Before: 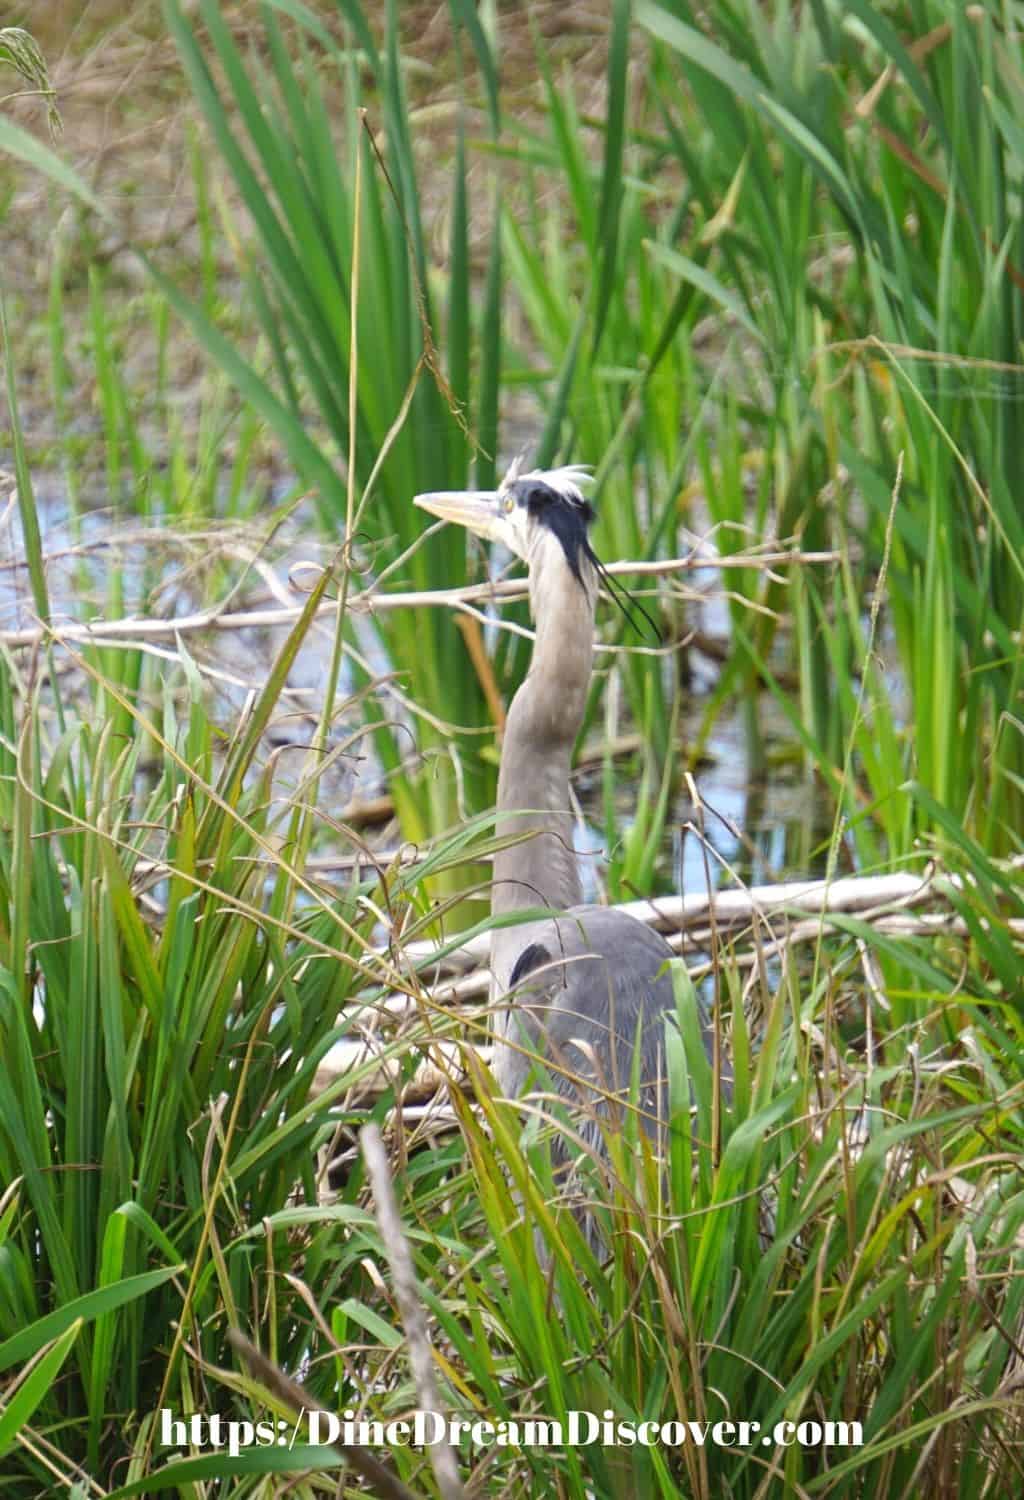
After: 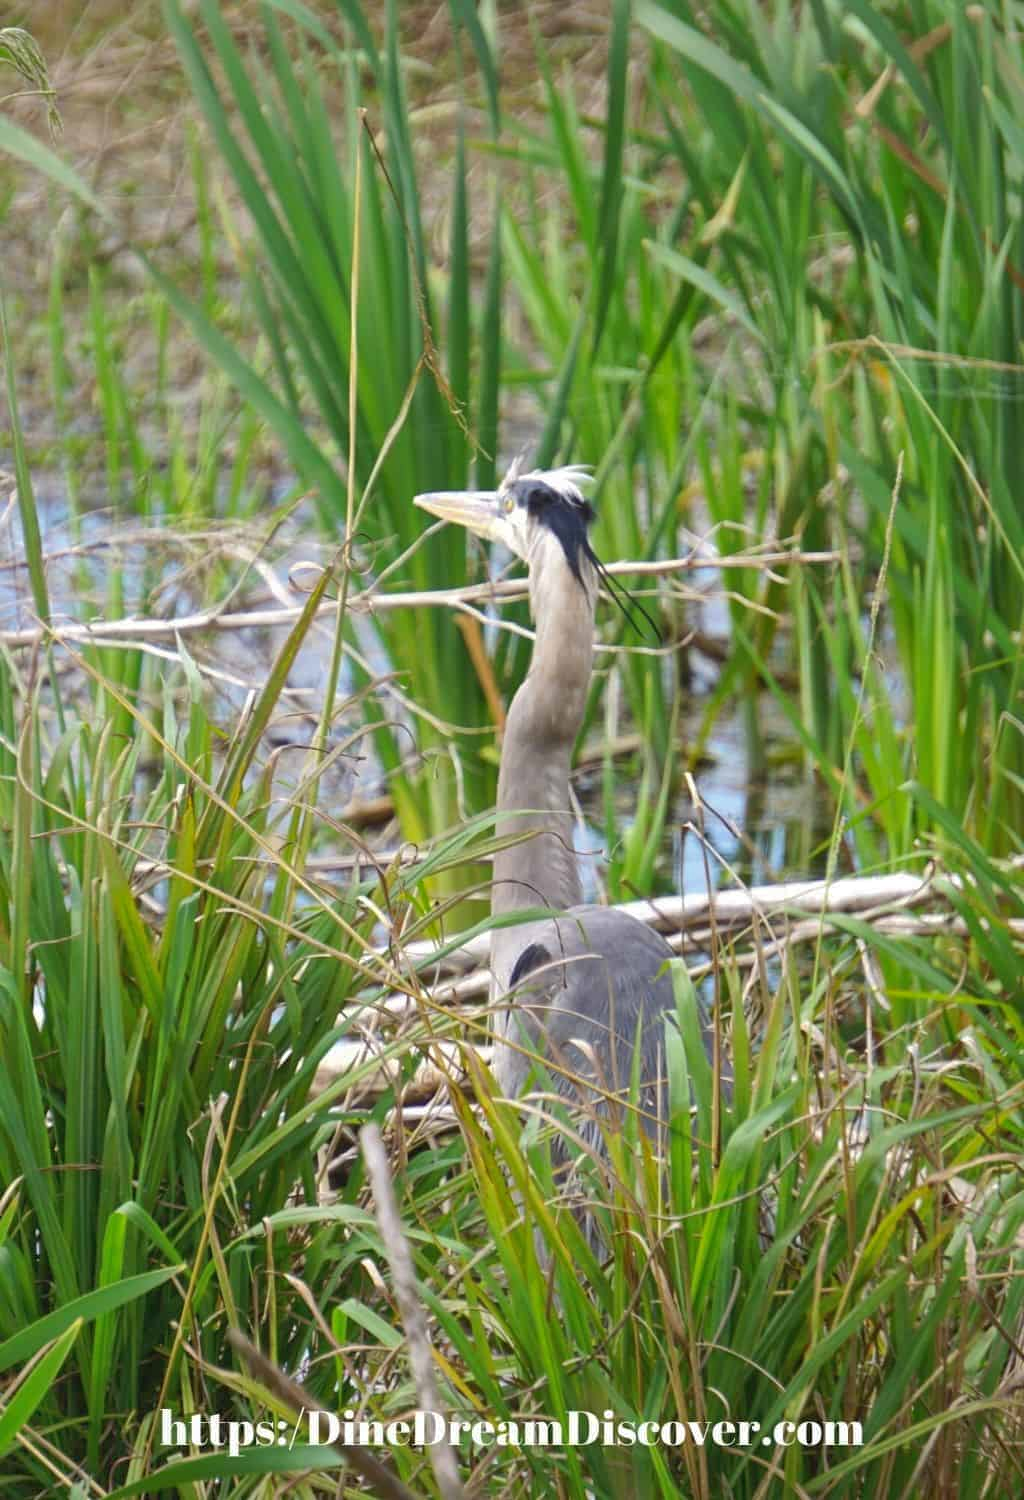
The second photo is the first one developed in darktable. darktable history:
shadows and highlights: on, module defaults
color zones: curves: ch0 [(0, 0.5) (0.143, 0.5) (0.286, 0.5) (0.429, 0.5) (0.571, 0.5) (0.714, 0.476) (0.857, 0.5) (1, 0.5)]; ch2 [(0, 0.5) (0.143, 0.5) (0.286, 0.5) (0.429, 0.5) (0.571, 0.5) (0.714, 0.487) (0.857, 0.5) (1, 0.5)]
